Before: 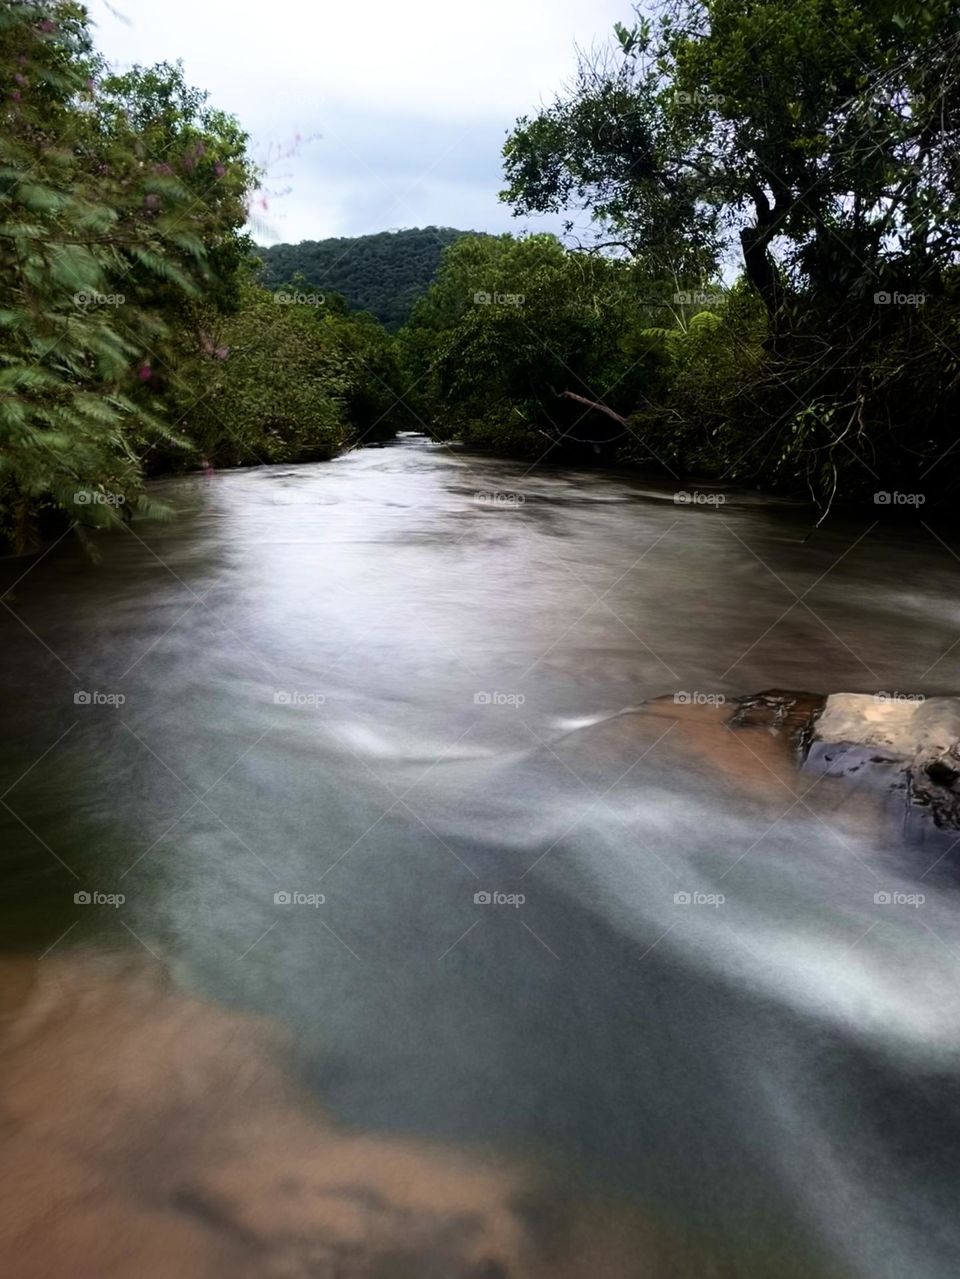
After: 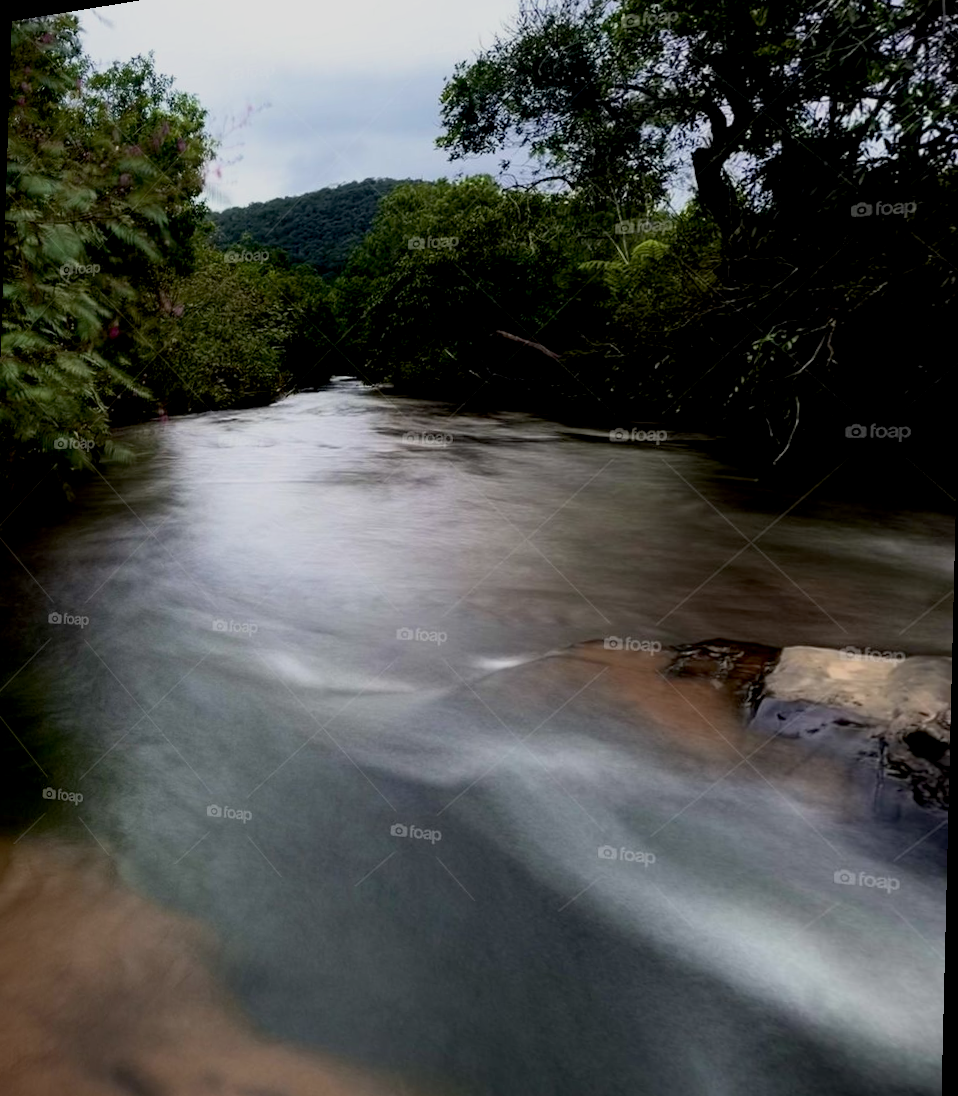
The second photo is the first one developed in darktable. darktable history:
exposure: black level correction 0.011, exposure -0.478 EV, compensate highlight preservation false
rotate and perspective: rotation 1.69°, lens shift (vertical) -0.023, lens shift (horizontal) -0.291, crop left 0.025, crop right 0.988, crop top 0.092, crop bottom 0.842
